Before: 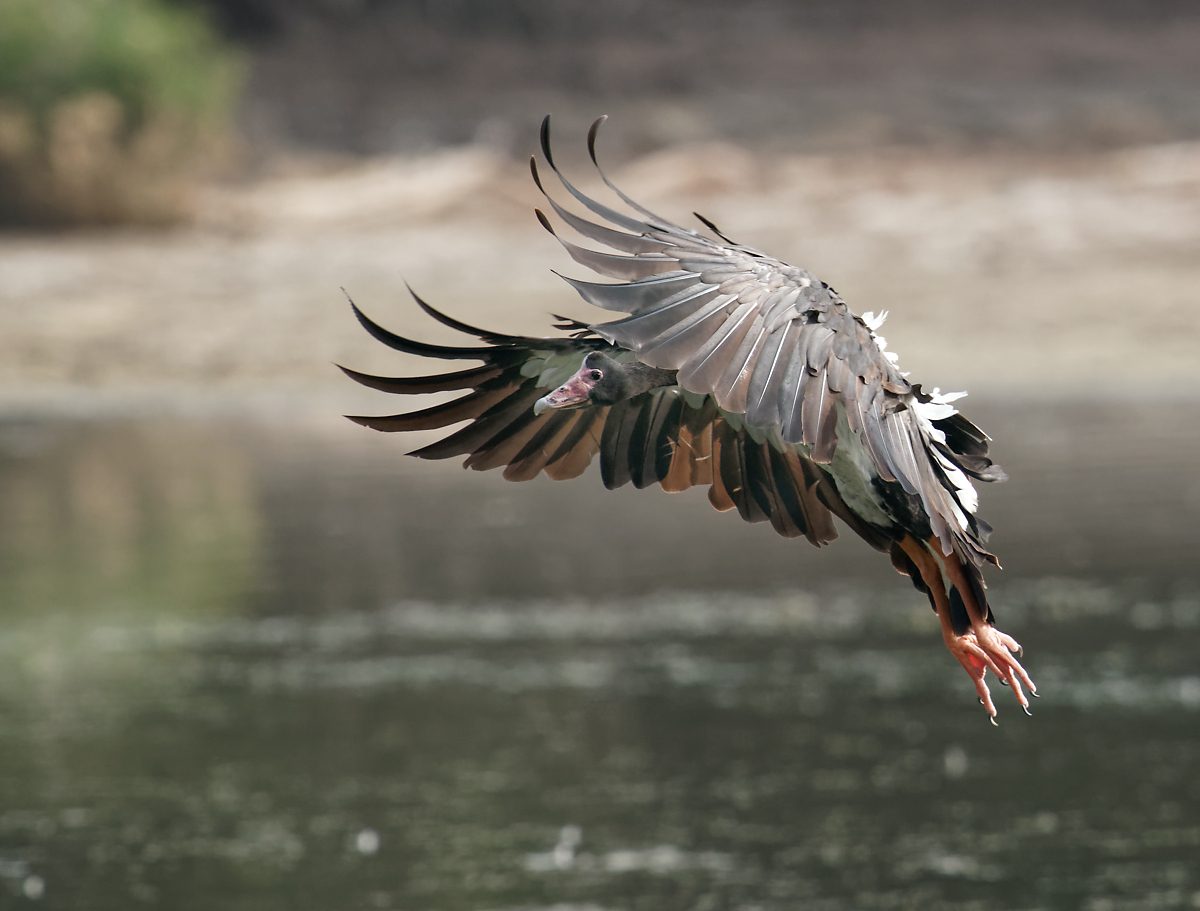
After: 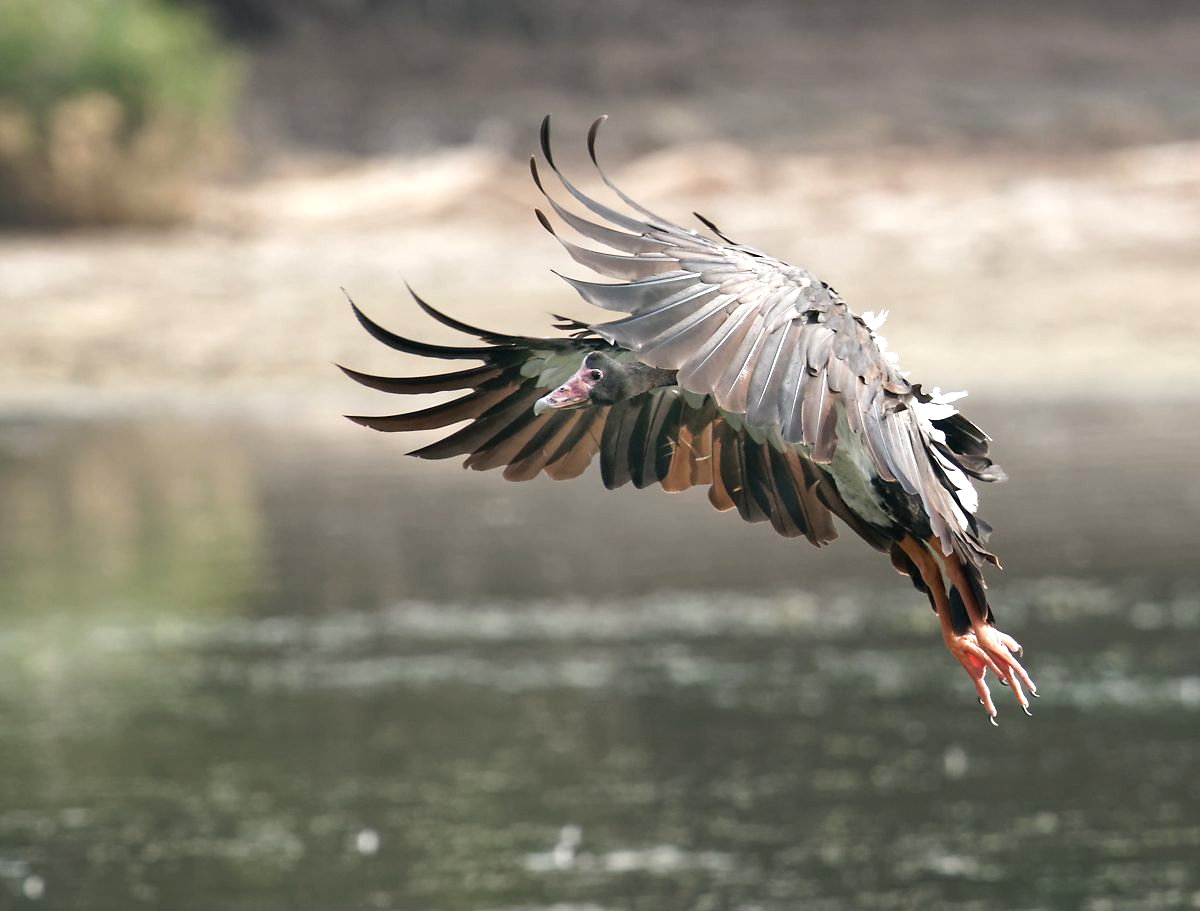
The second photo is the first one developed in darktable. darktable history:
exposure: black level correction 0, exposure 0.587 EV, compensate highlight preservation false
